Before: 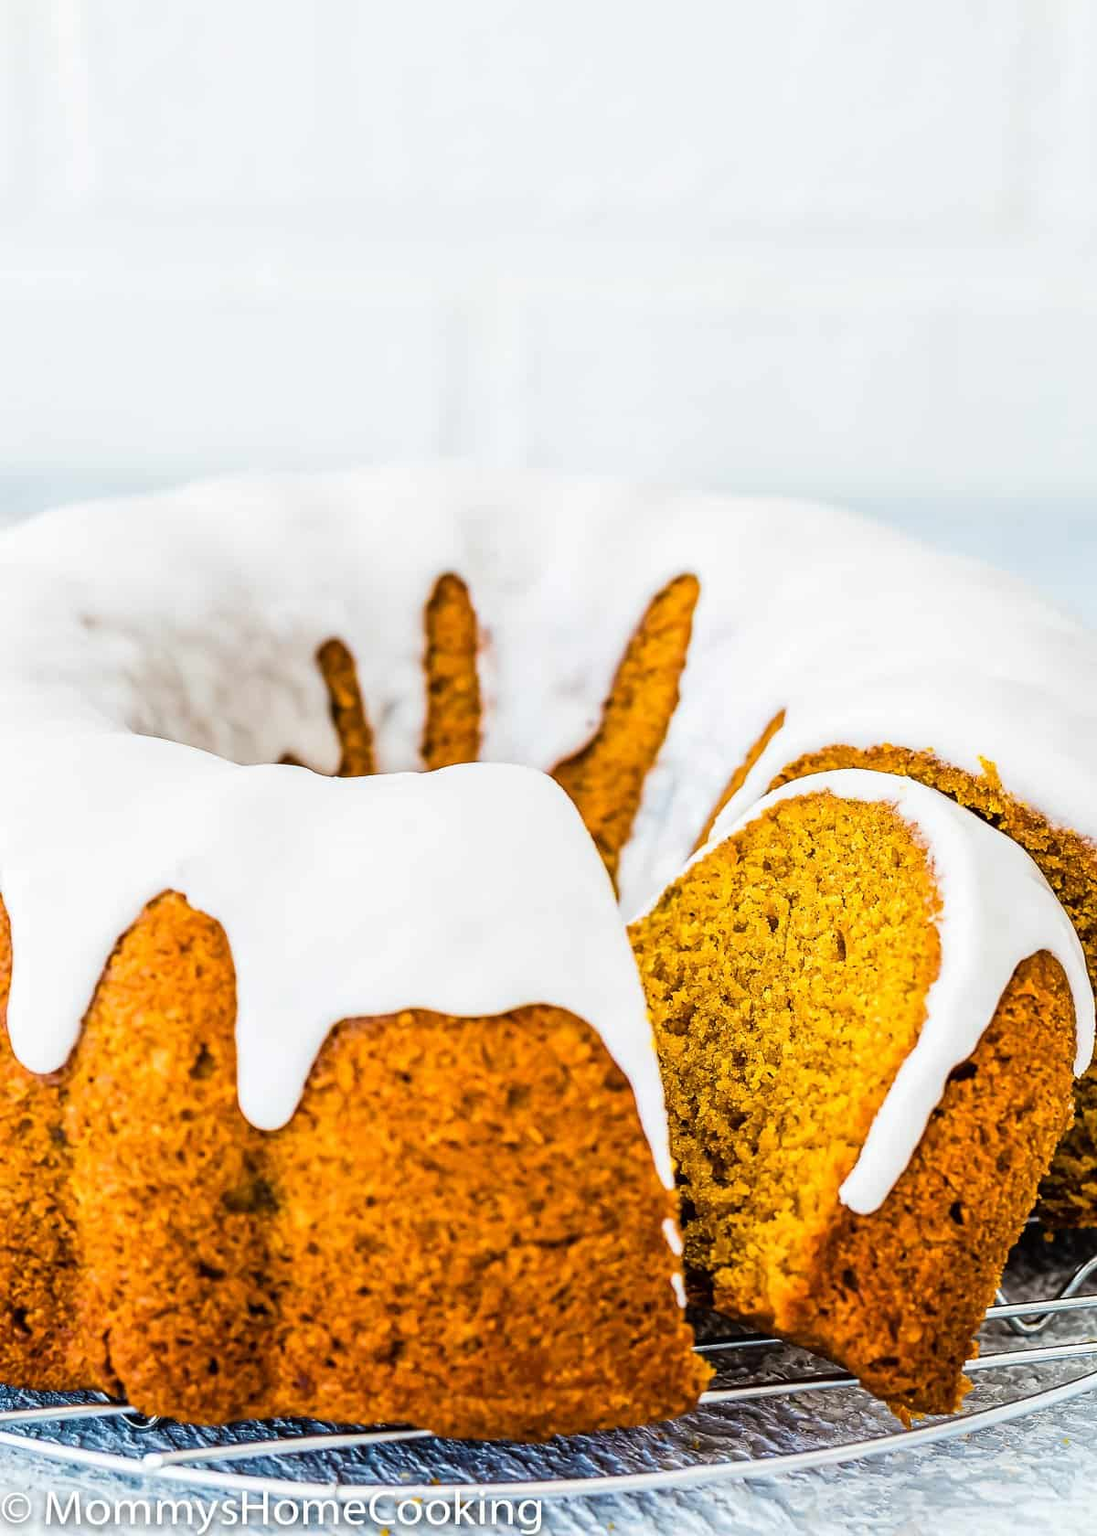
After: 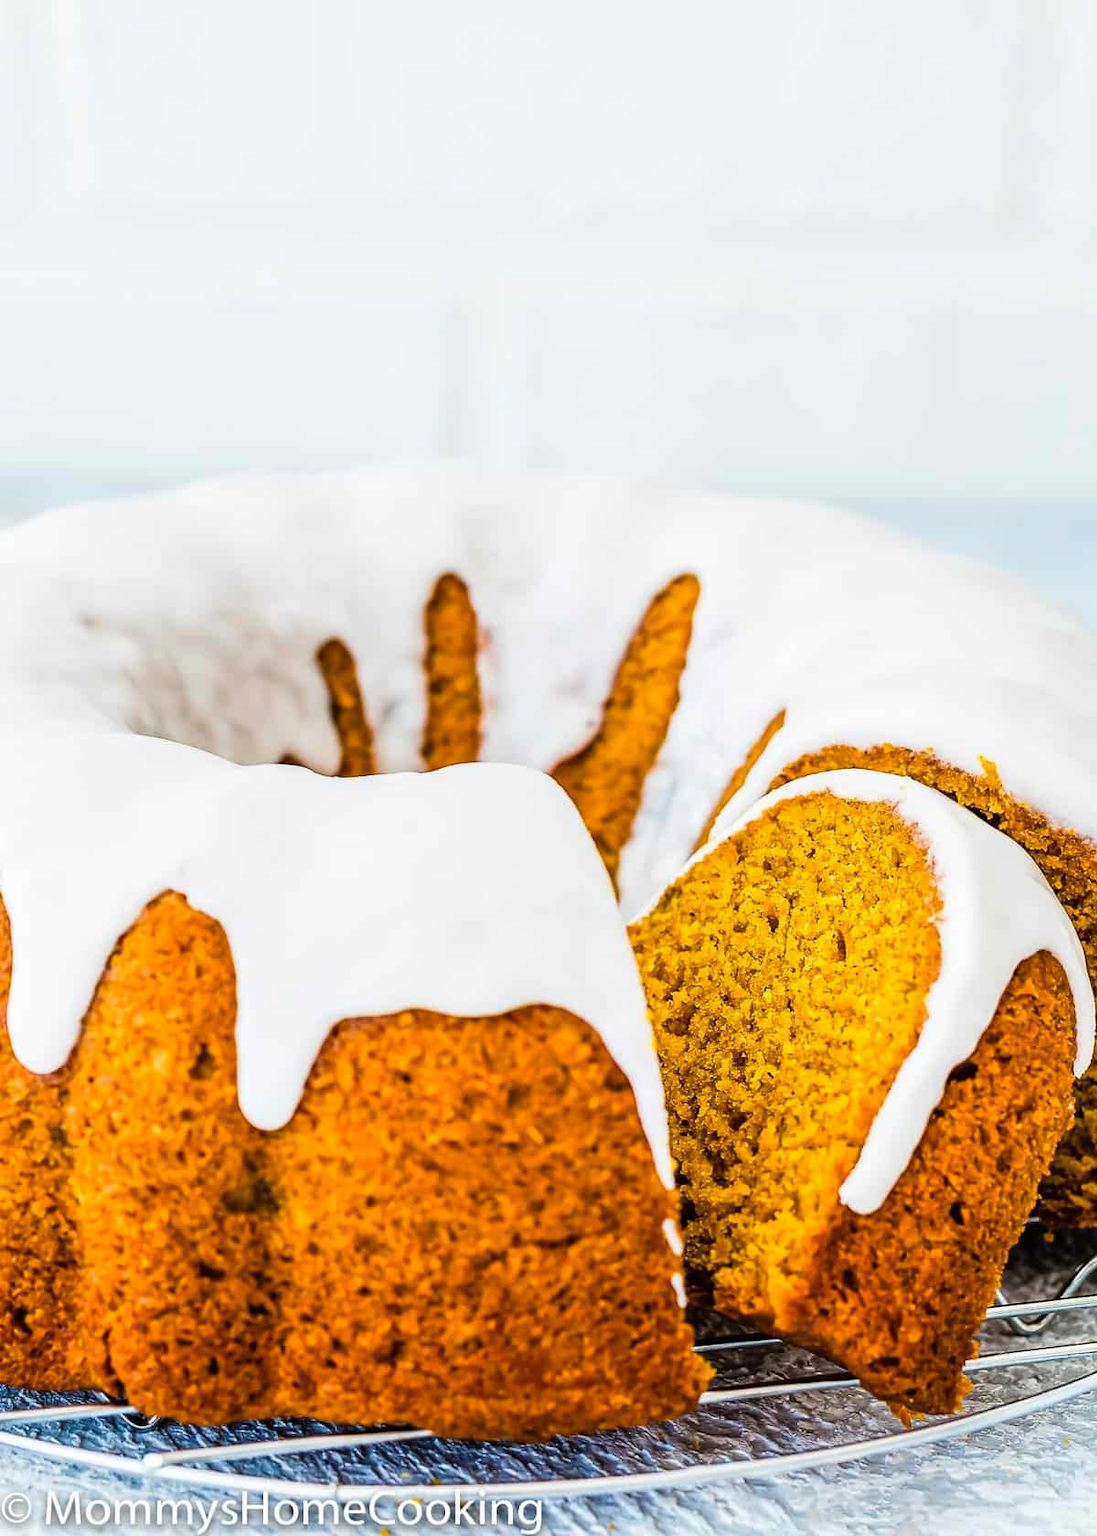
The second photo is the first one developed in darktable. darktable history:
color correction: highlights b* -0.039, saturation 1.08
